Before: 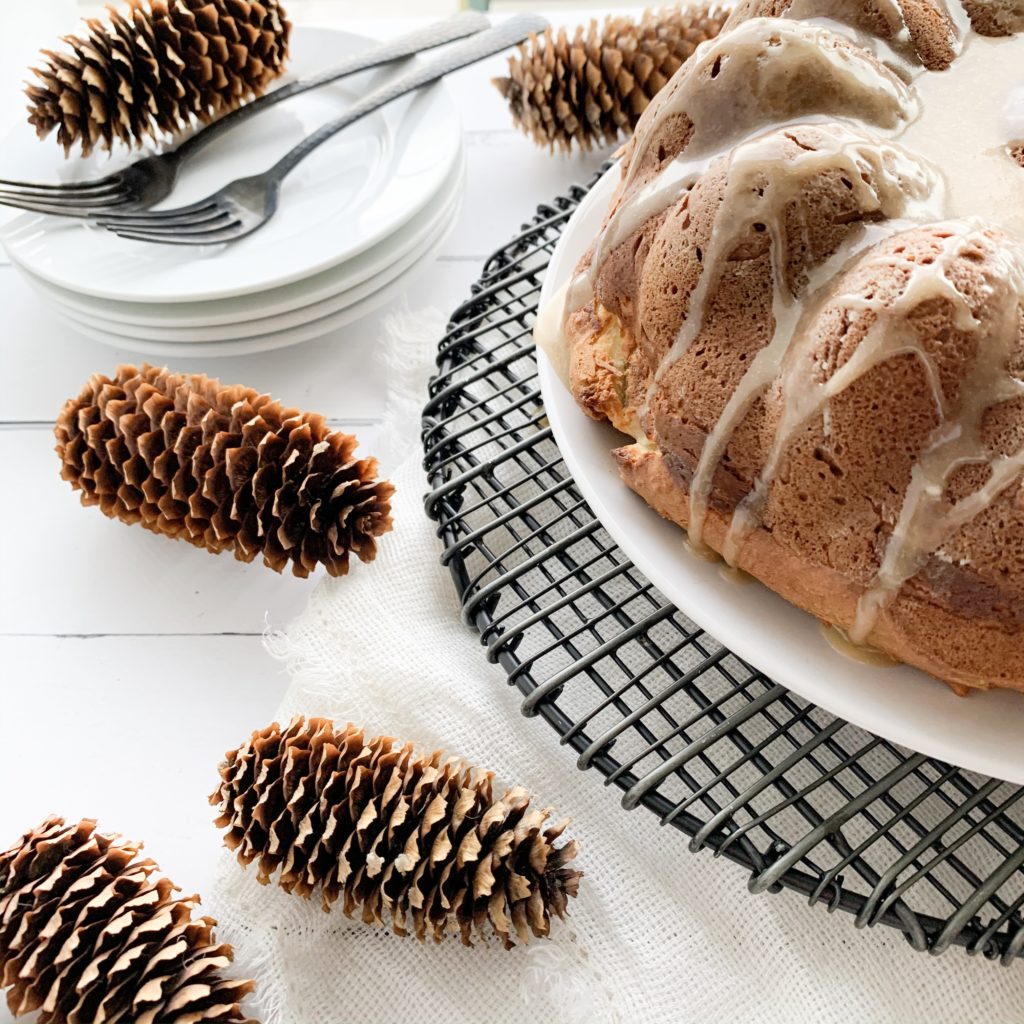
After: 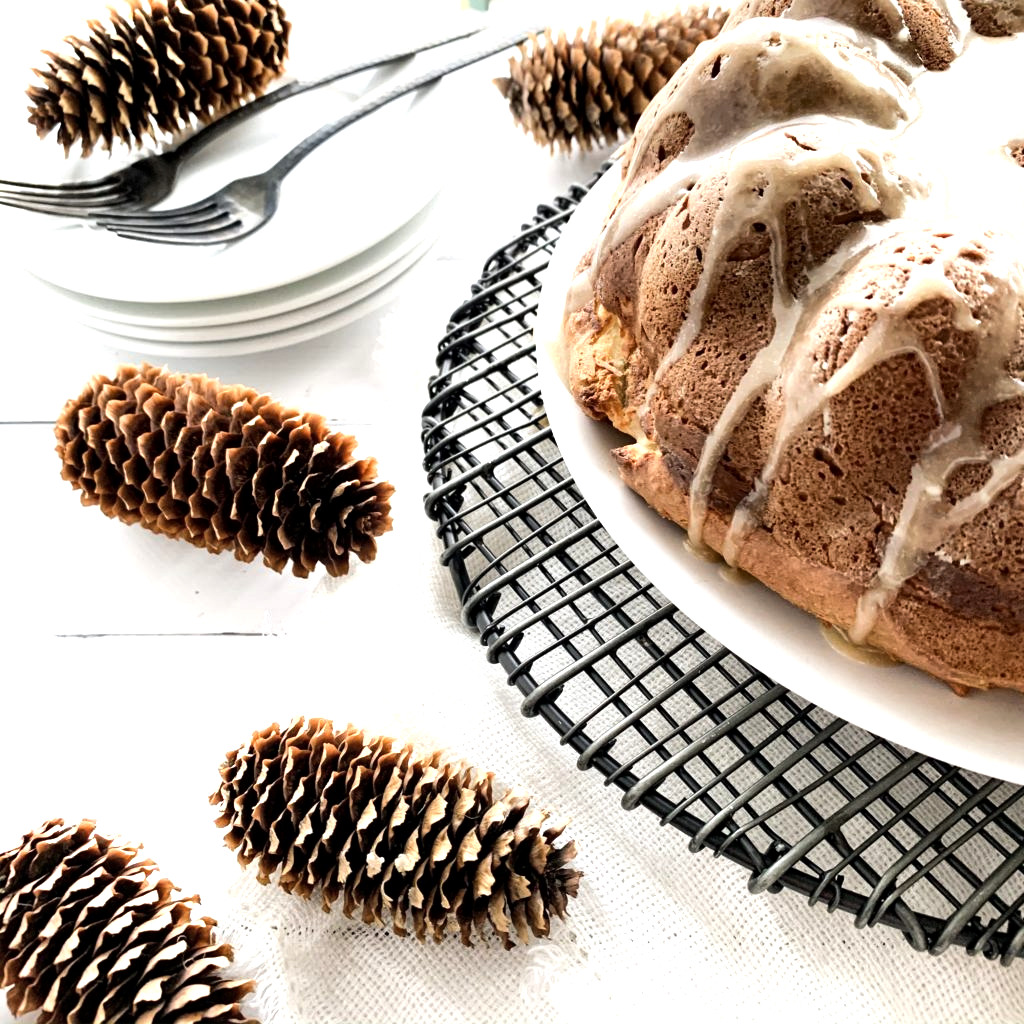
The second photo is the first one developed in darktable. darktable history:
local contrast: mode bilateral grid, contrast 20, coarseness 50, detail 144%, midtone range 0.2
tone equalizer: -8 EV -0.75 EV, -7 EV -0.7 EV, -6 EV -0.6 EV, -5 EV -0.4 EV, -3 EV 0.4 EV, -2 EV 0.6 EV, -1 EV 0.7 EV, +0 EV 0.75 EV, edges refinement/feathering 500, mask exposure compensation -1.57 EV, preserve details no
